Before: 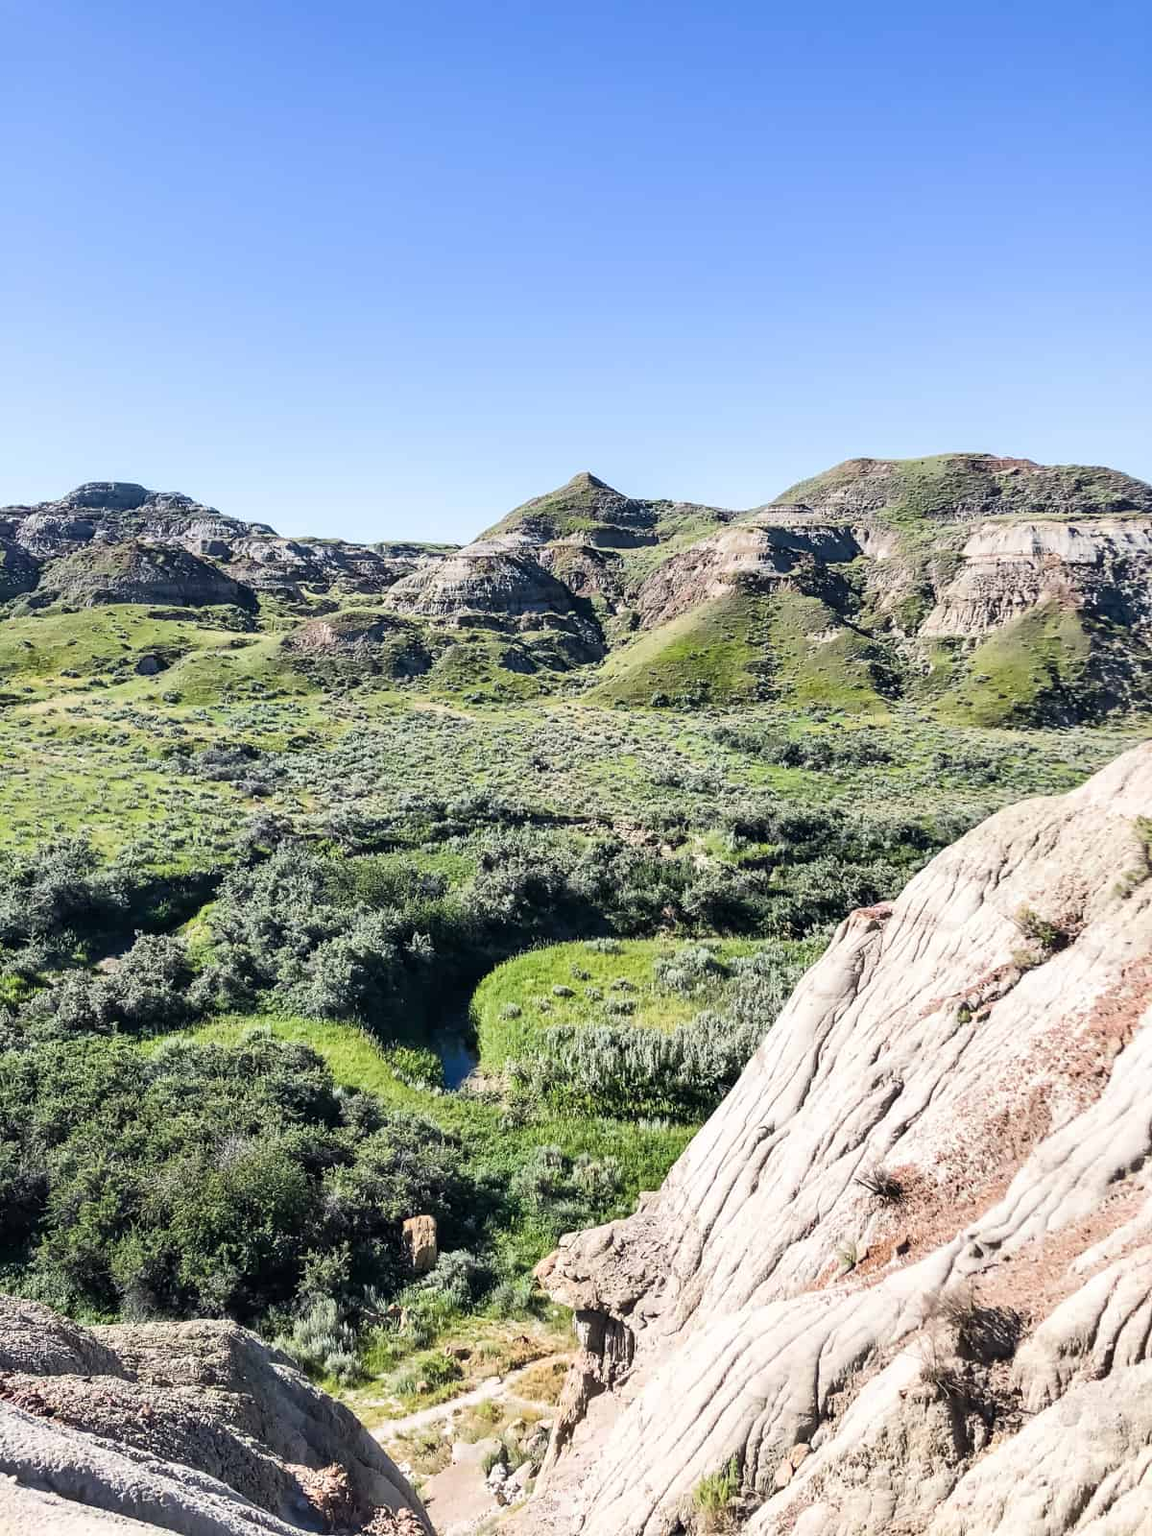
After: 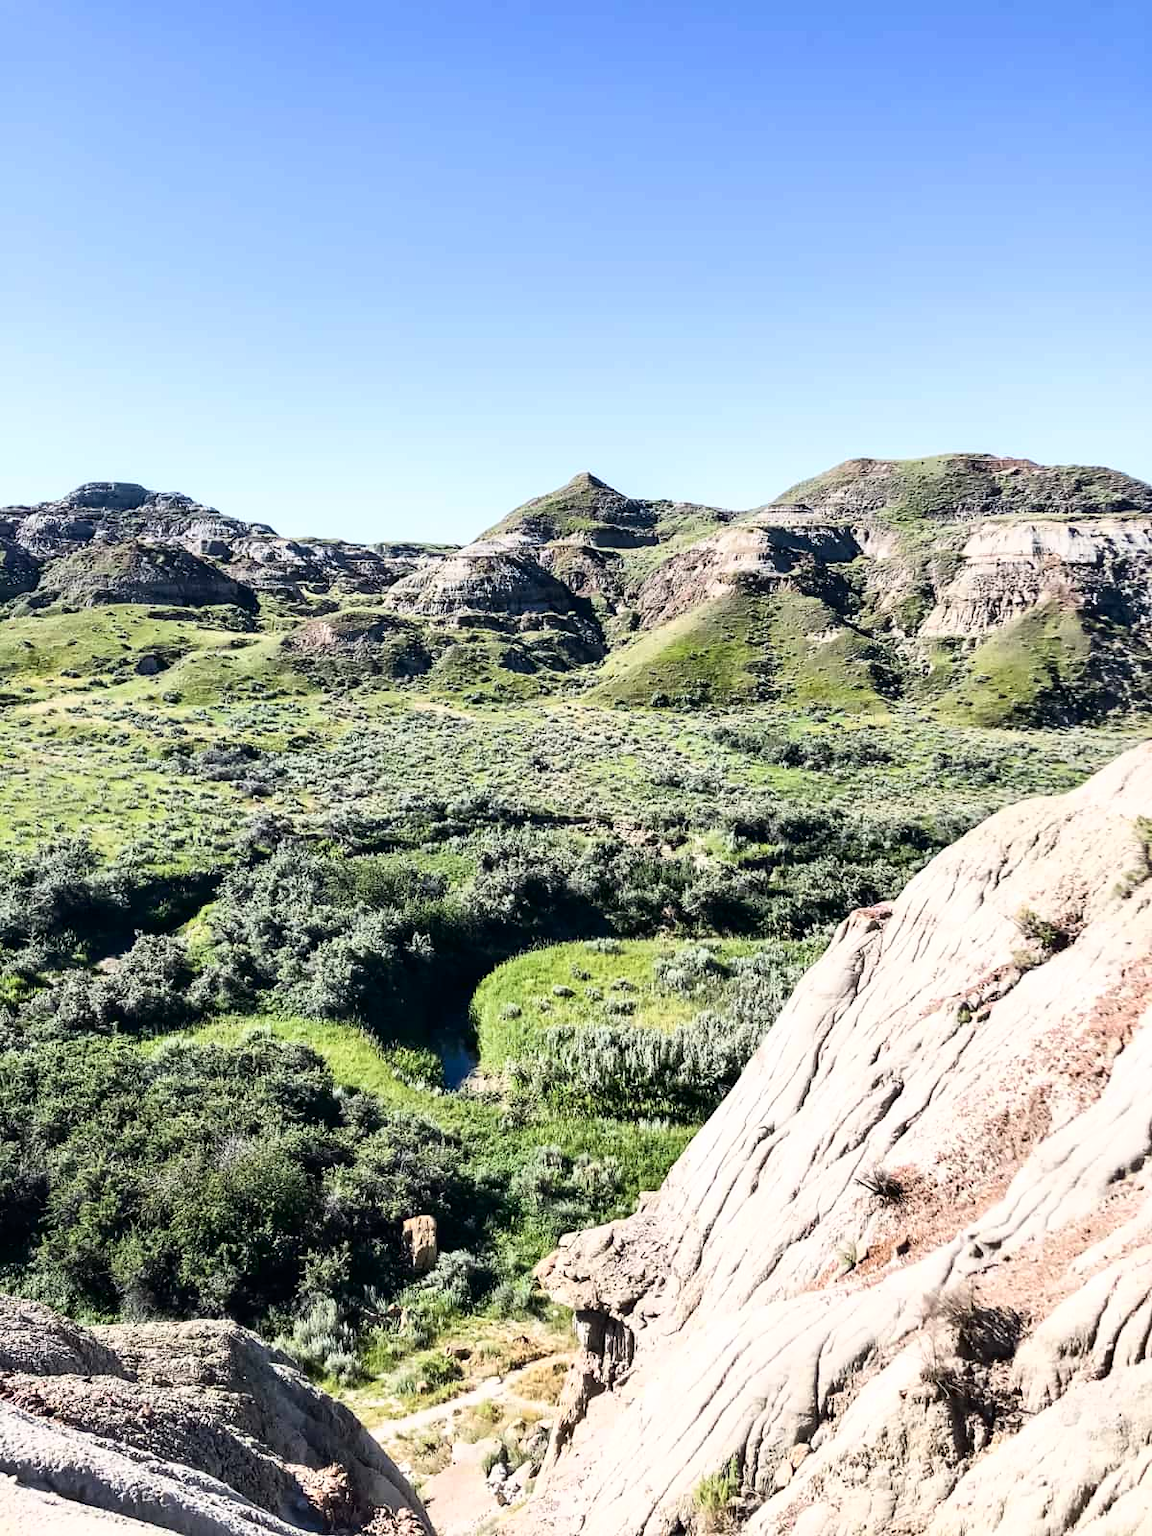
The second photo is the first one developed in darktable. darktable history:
tone curve: curves: ch0 [(0, 0) (0.003, 0.001) (0.011, 0.005) (0.025, 0.011) (0.044, 0.02) (0.069, 0.031) (0.1, 0.045) (0.136, 0.078) (0.177, 0.124) (0.224, 0.18) (0.277, 0.245) (0.335, 0.315) (0.399, 0.393) (0.468, 0.477) (0.543, 0.569) (0.623, 0.666) (0.709, 0.771) (0.801, 0.871) (0.898, 0.965) (1, 1)], color space Lab, independent channels, preserve colors none
